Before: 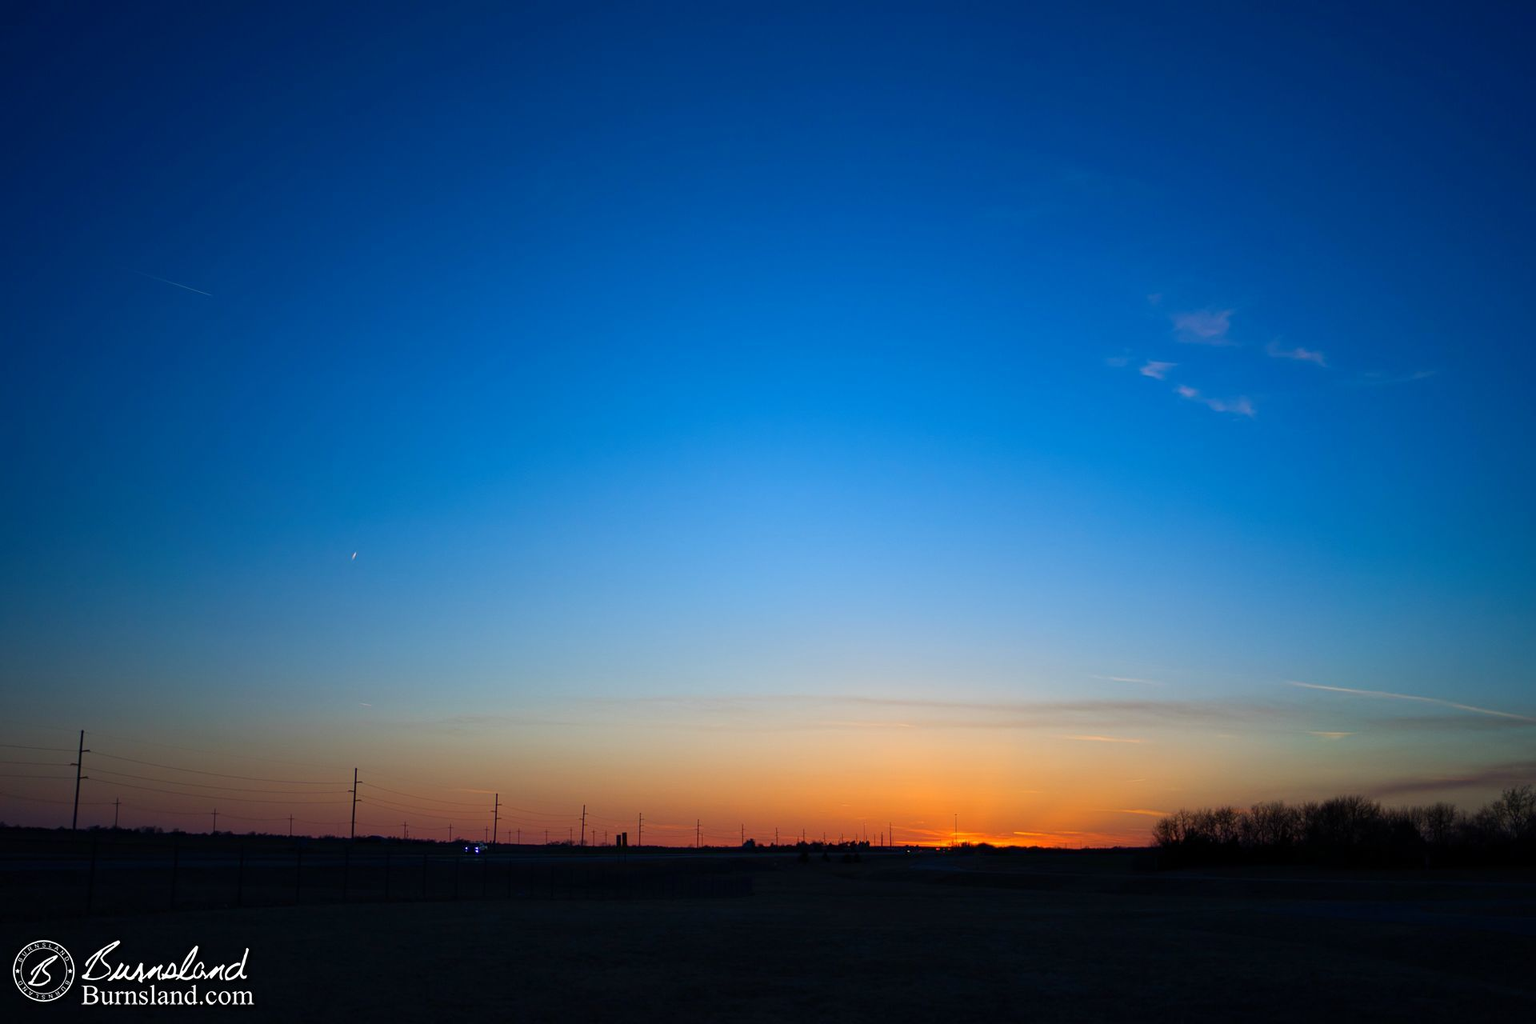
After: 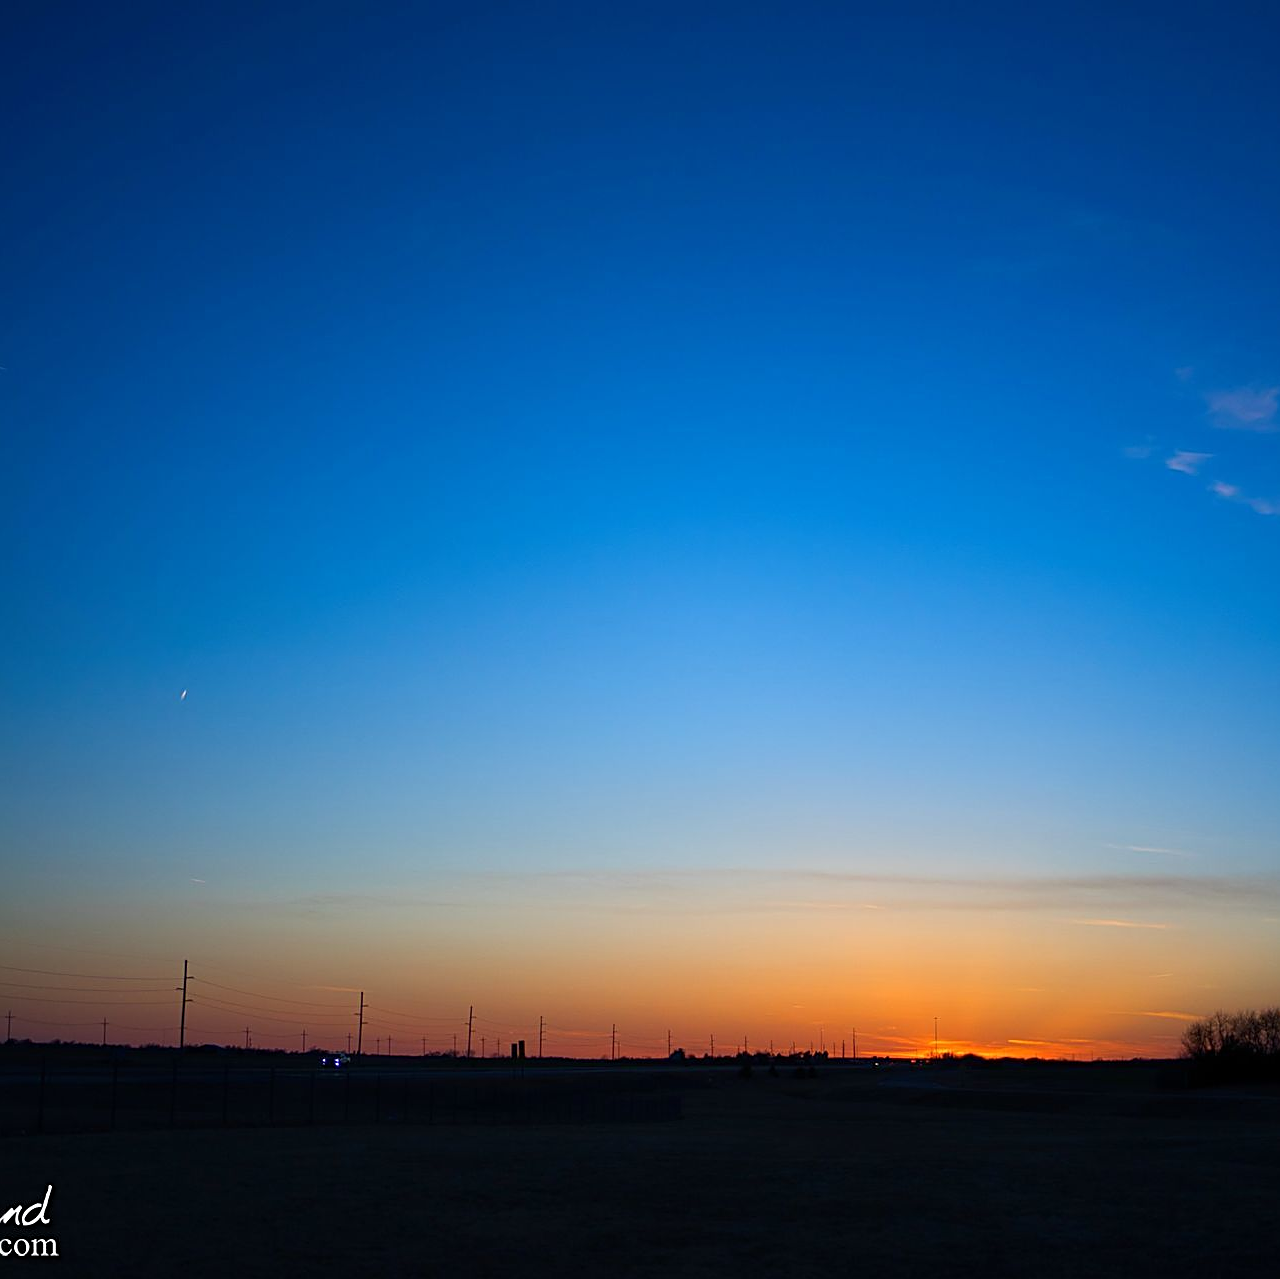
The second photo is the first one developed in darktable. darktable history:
crop and rotate: left 13.537%, right 19.796%
sharpen: on, module defaults
